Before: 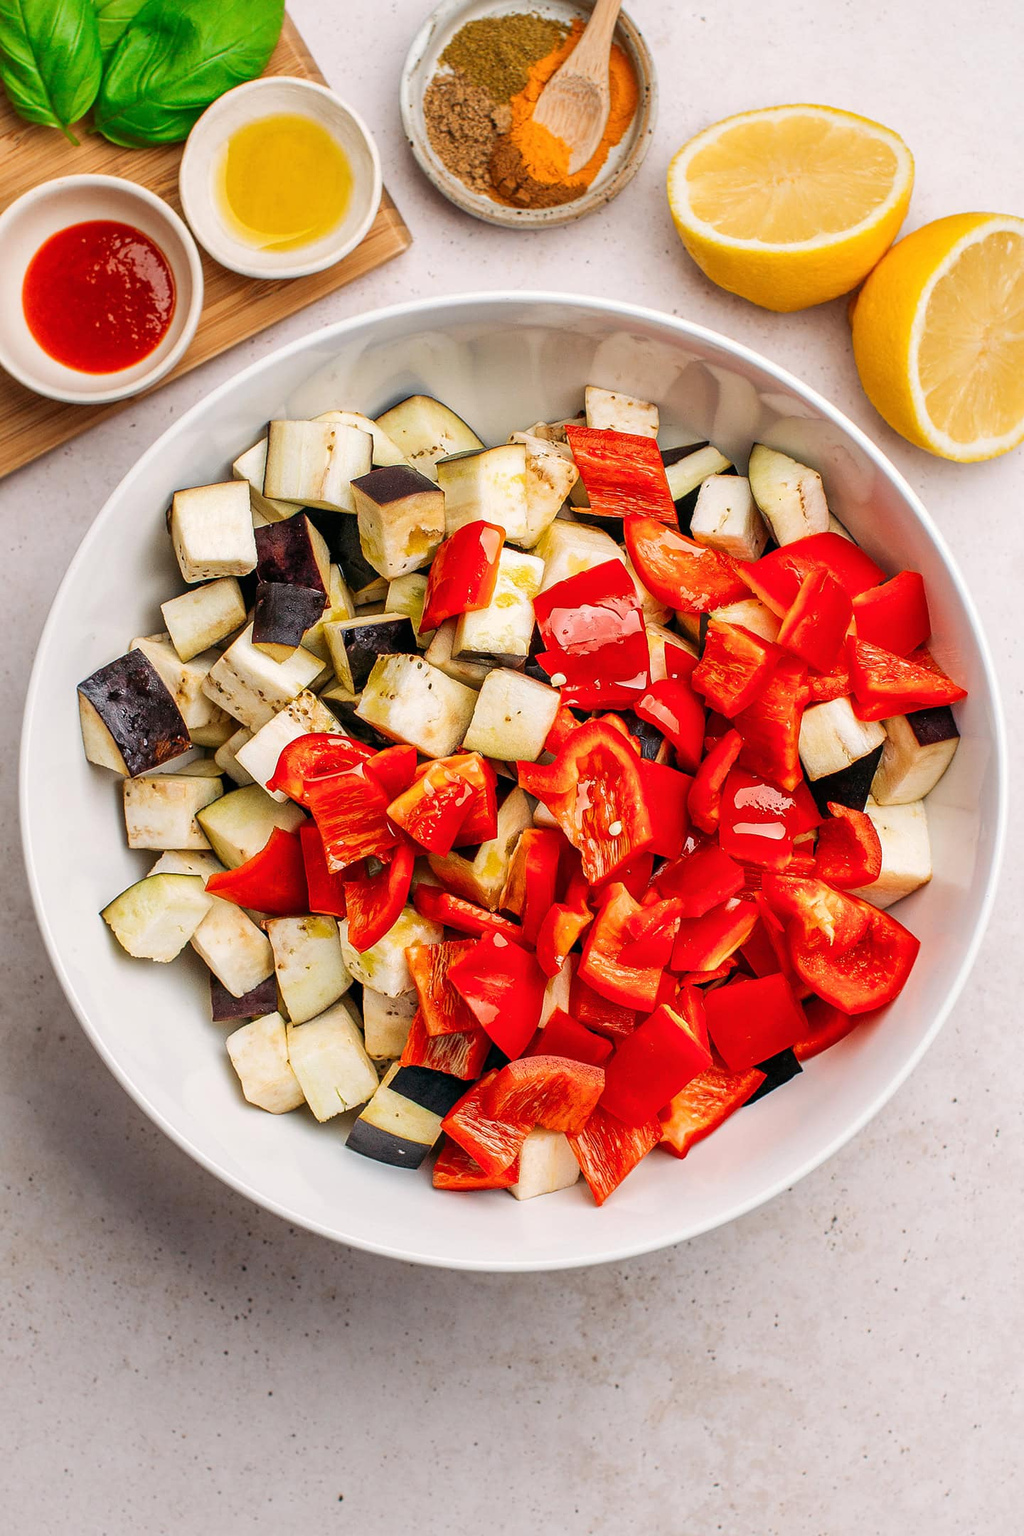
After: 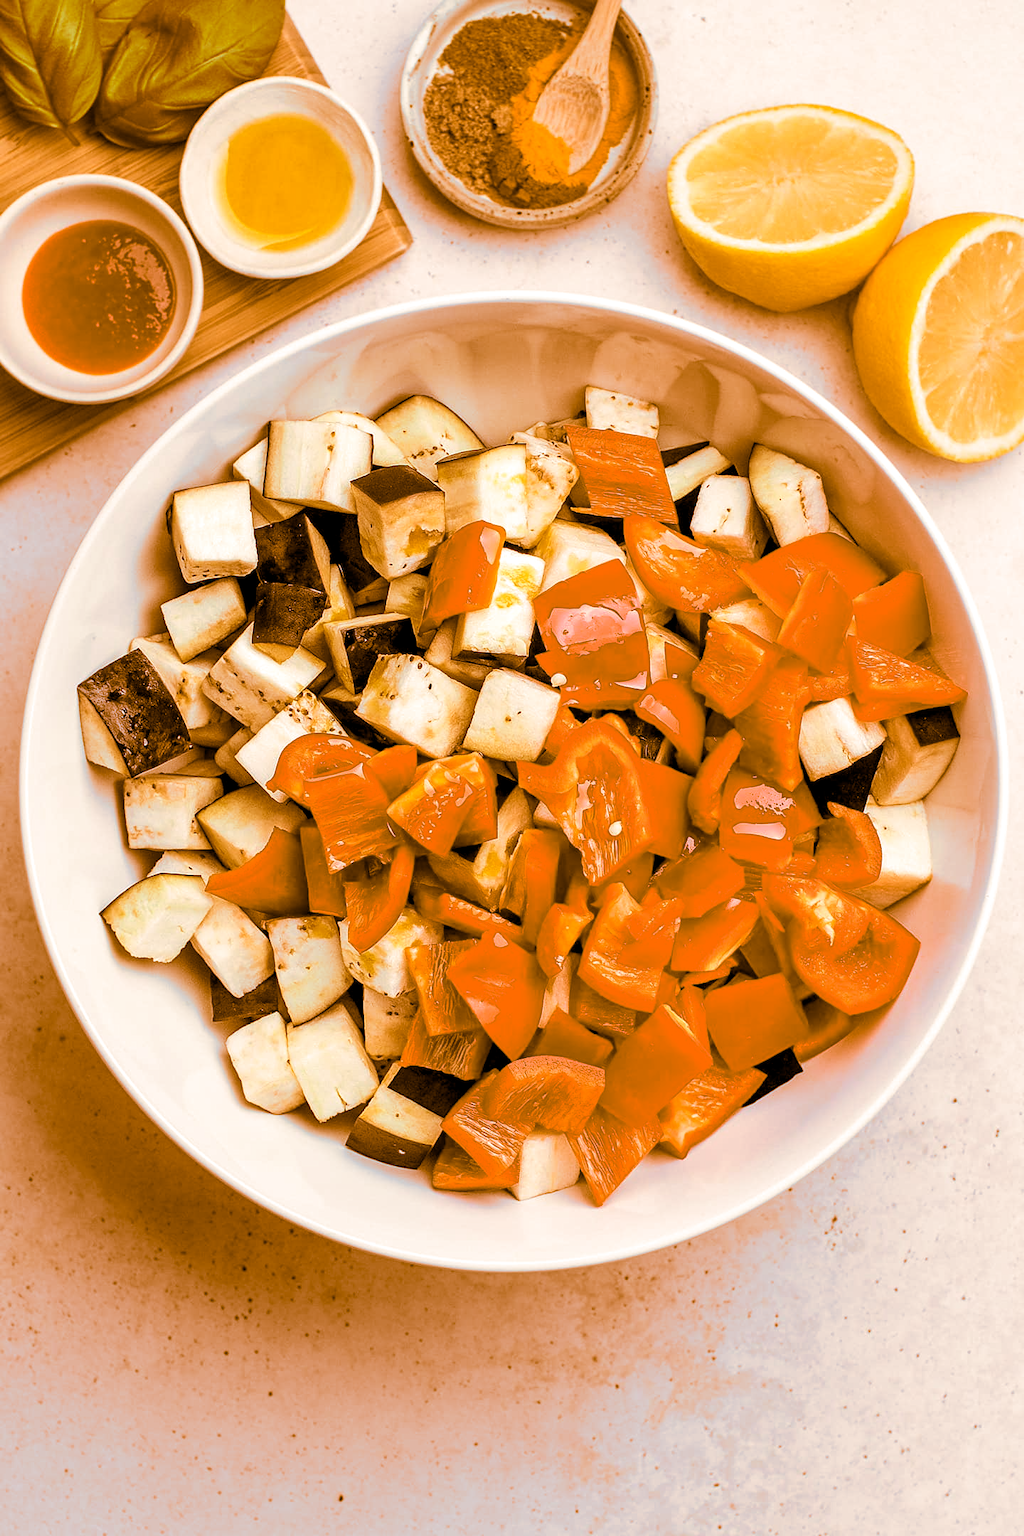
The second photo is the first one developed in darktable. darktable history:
exposure: black level correction 0.002, exposure 0.15 EV, compensate highlight preservation false
split-toning: shadows › hue 26°, shadows › saturation 0.92, highlights › hue 40°, highlights › saturation 0.92, balance -63, compress 0%
